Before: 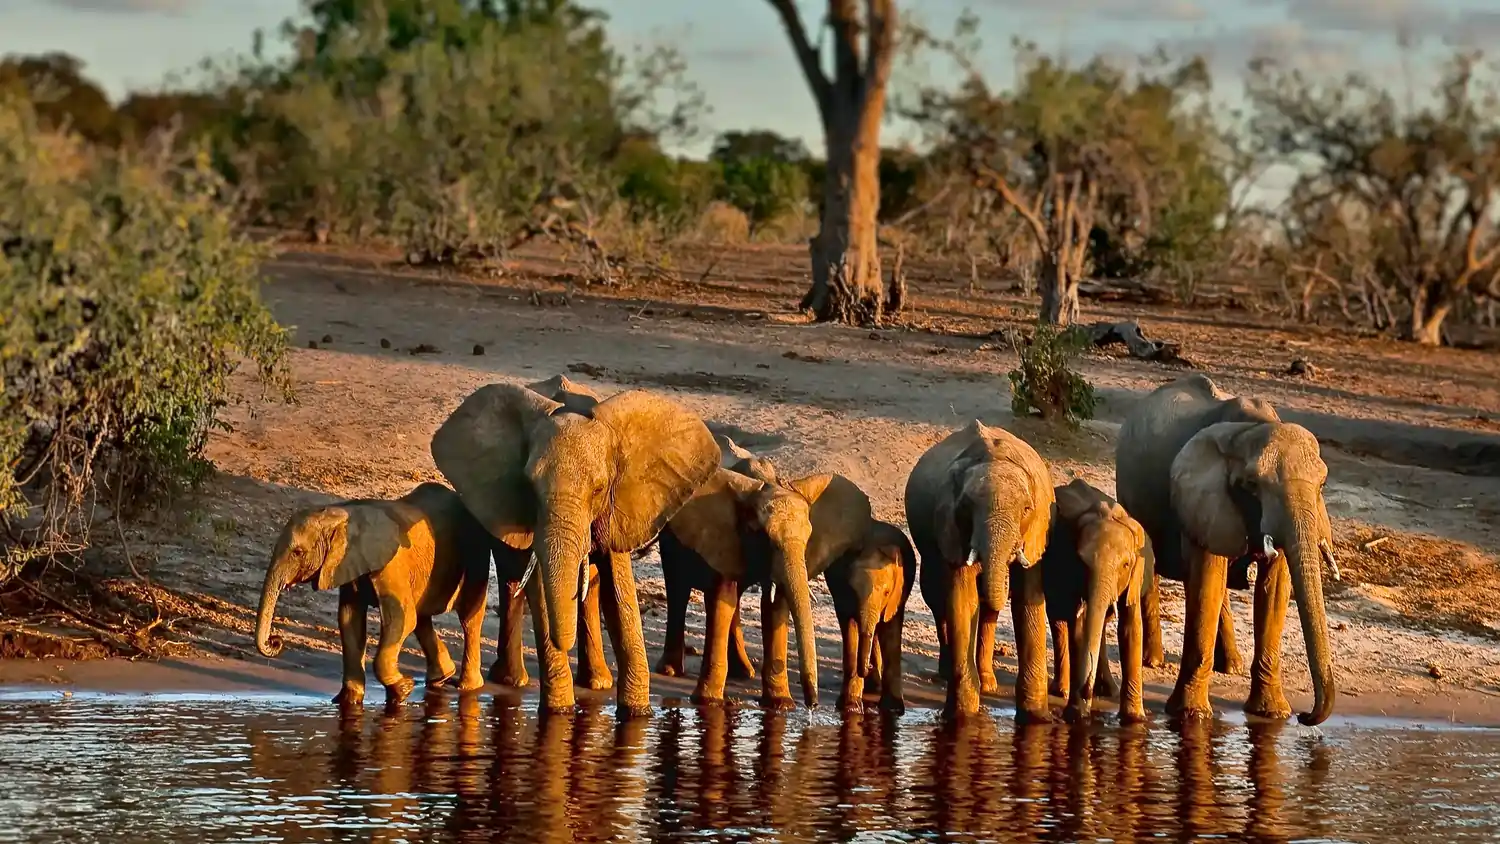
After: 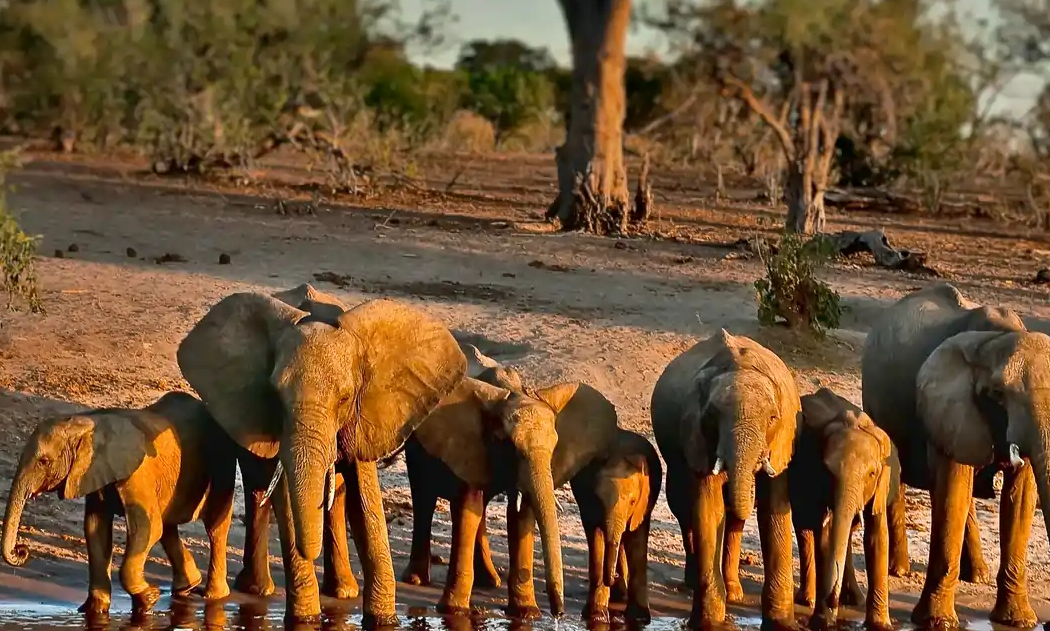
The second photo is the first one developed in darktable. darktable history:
crop and rotate: left 16.994%, top 10.857%, right 12.946%, bottom 14.367%
